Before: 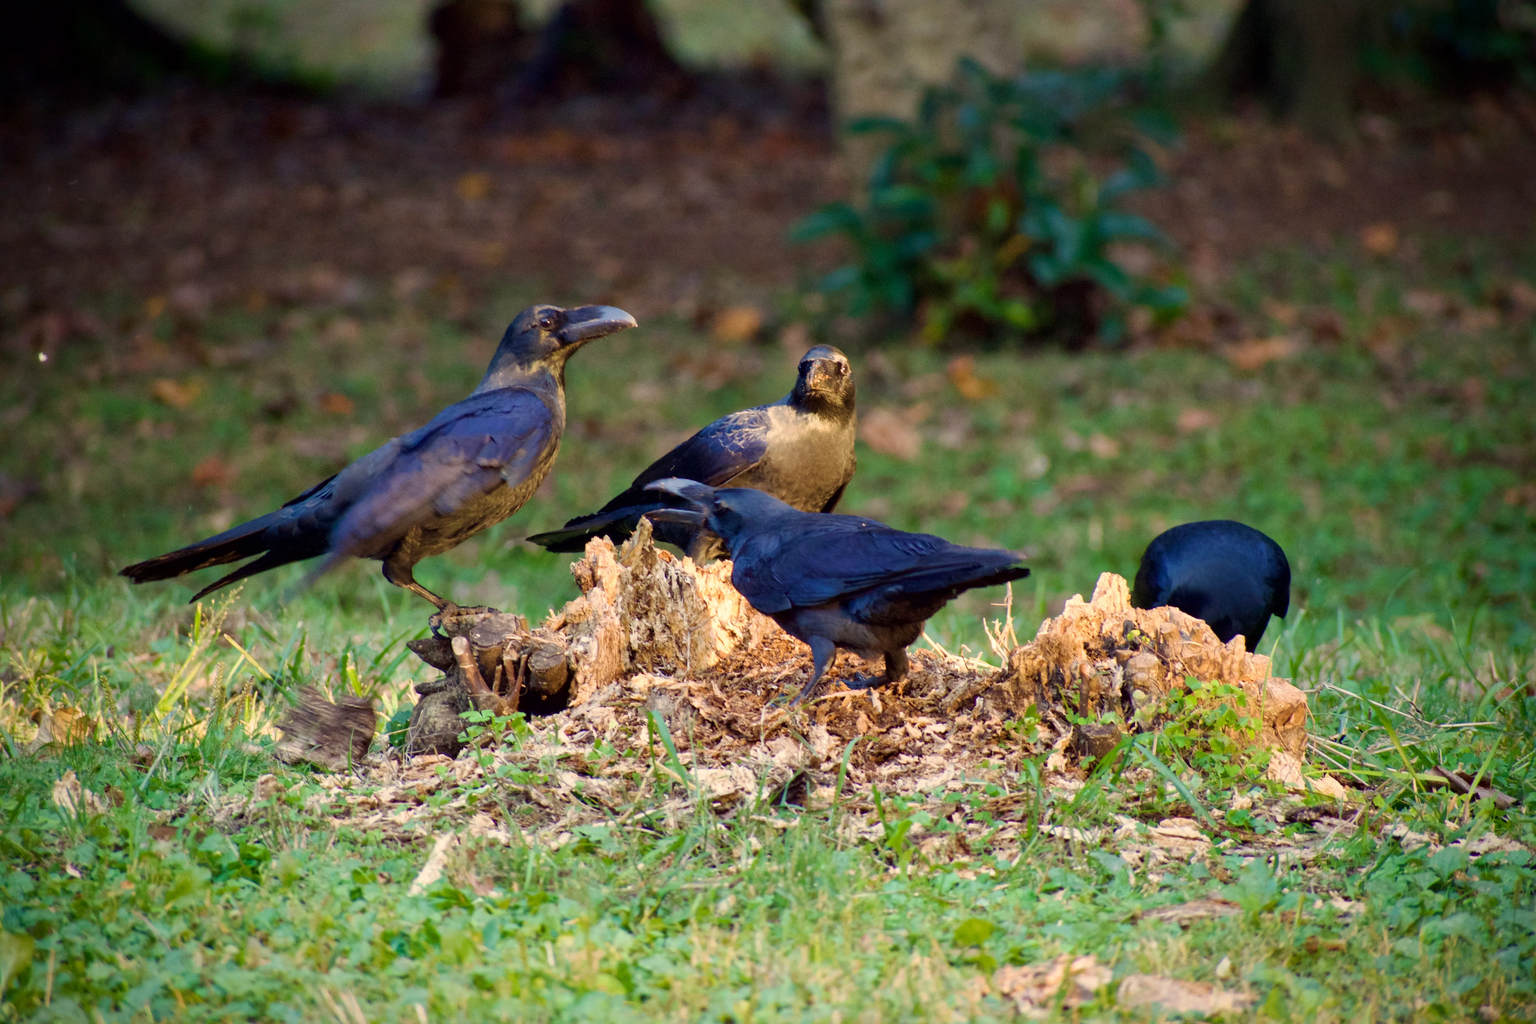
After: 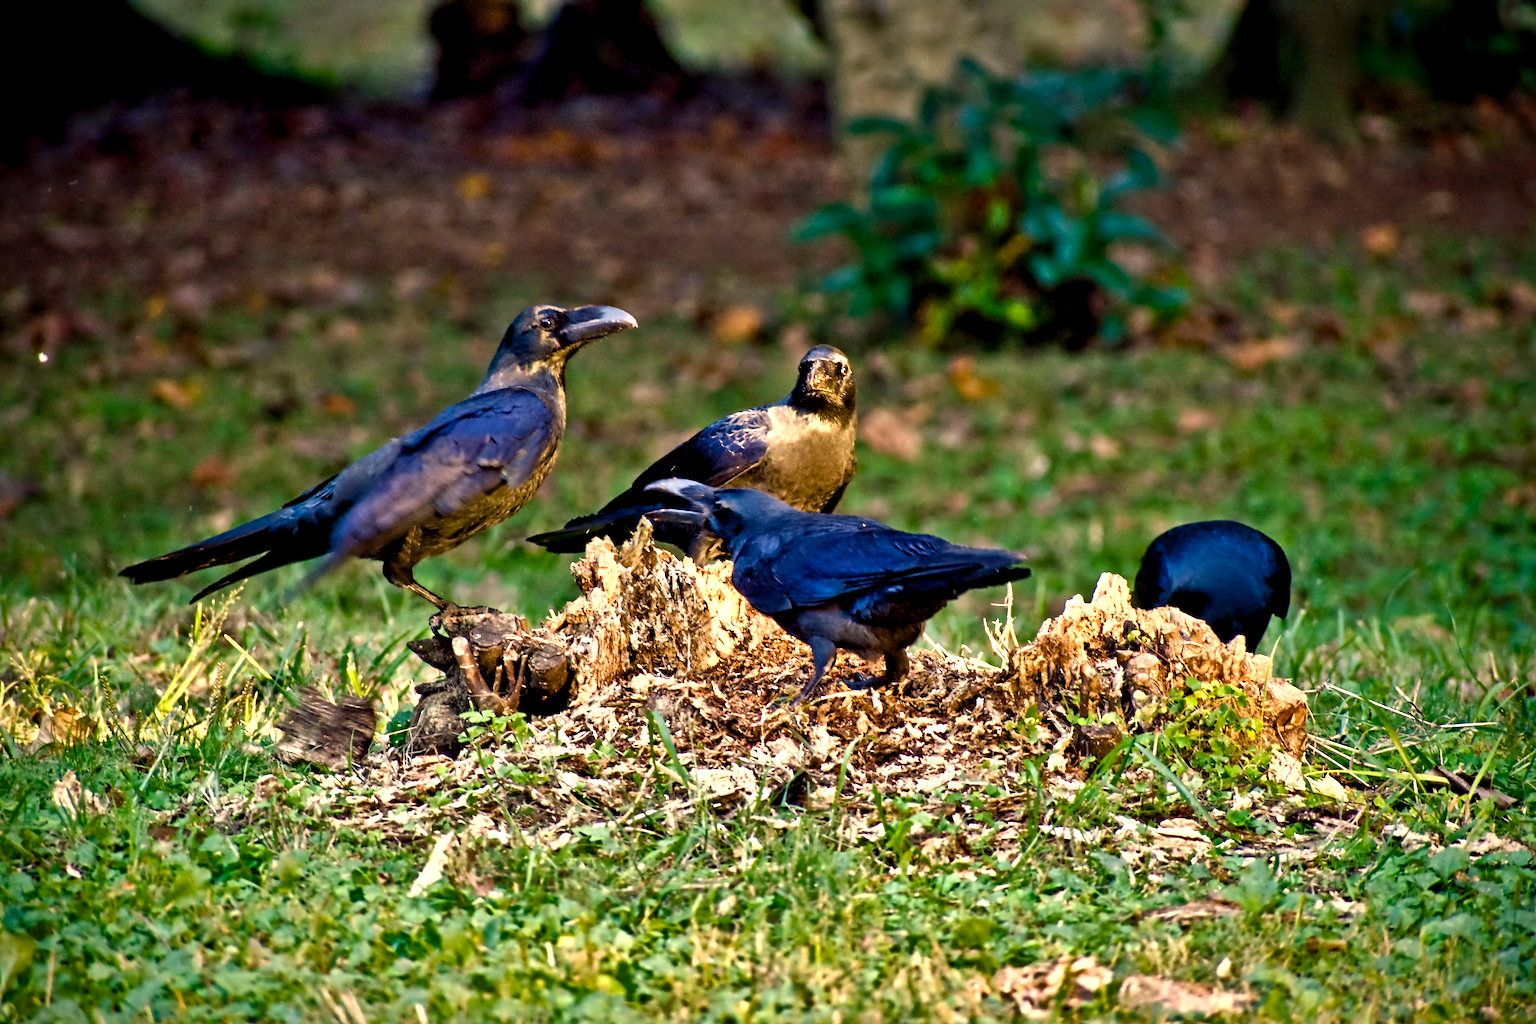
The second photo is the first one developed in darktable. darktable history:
shadows and highlights: white point adjustment -3.64, highlights -63.34, highlights color adjustment 42%, soften with gaussian
color balance rgb: shadows lift › chroma 2%, shadows lift › hue 185.64°, power › luminance 1.48%, highlights gain › chroma 3%, highlights gain › hue 54.51°, global offset › luminance -0.4%, perceptual saturation grading › highlights -18.47%, perceptual saturation grading › mid-tones 6.62%, perceptual saturation grading › shadows 28.22%, perceptual brilliance grading › highlights 15.68%, perceptual brilliance grading › shadows -14.29%, global vibrance 25.96%, contrast 6.45%
contrast equalizer: octaves 7, y [[0.5, 0.542, 0.583, 0.625, 0.667, 0.708], [0.5 ×6], [0.5 ×6], [0, 0.033, 0.067, 0.1, 0.133, 0.167], [0, 0.05, 0.1, 0.15, 0.2, 0.25]]
